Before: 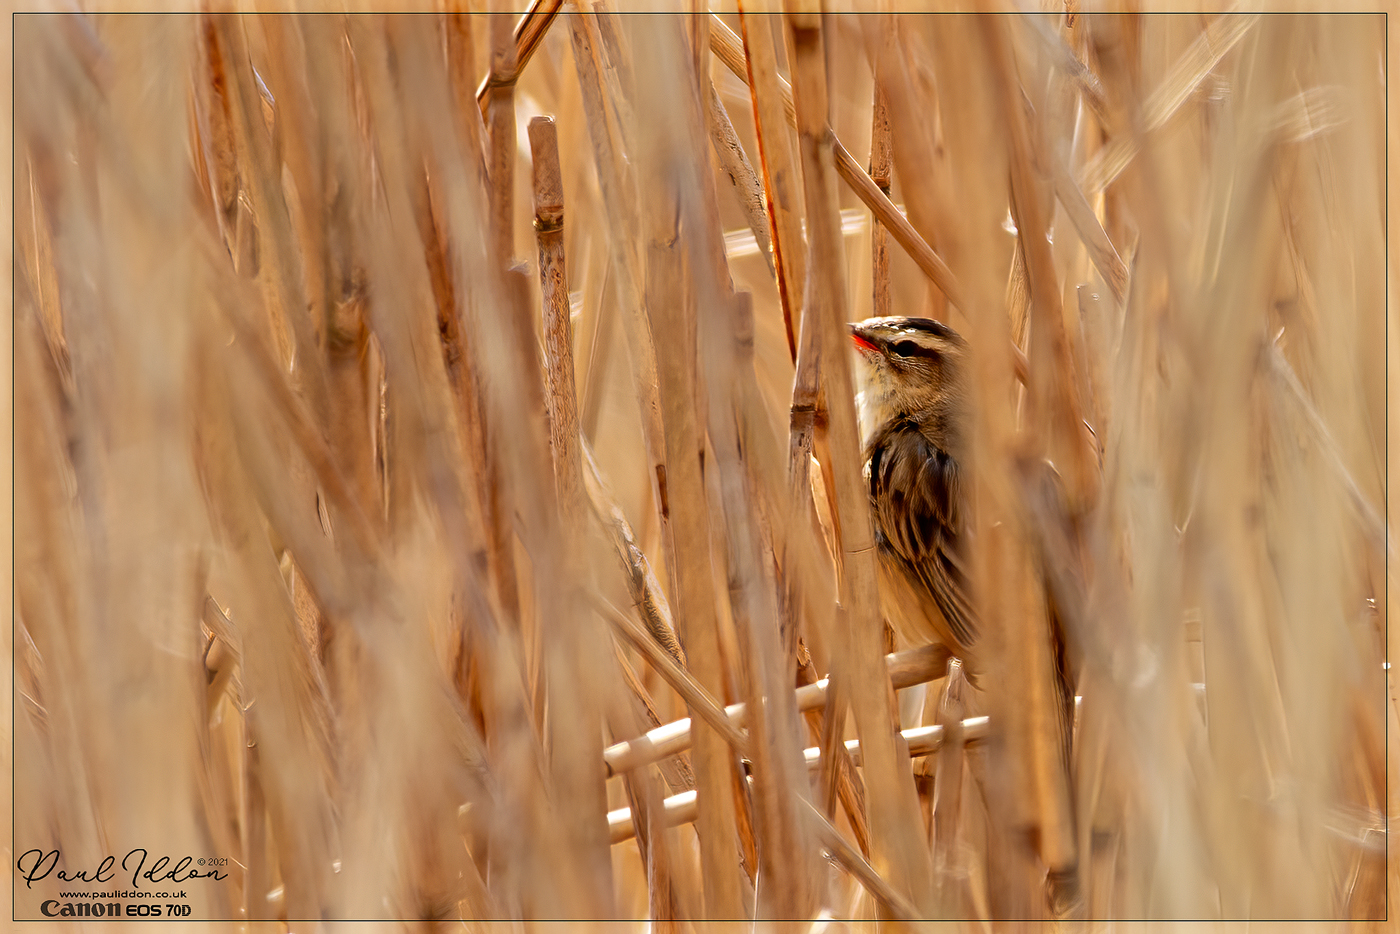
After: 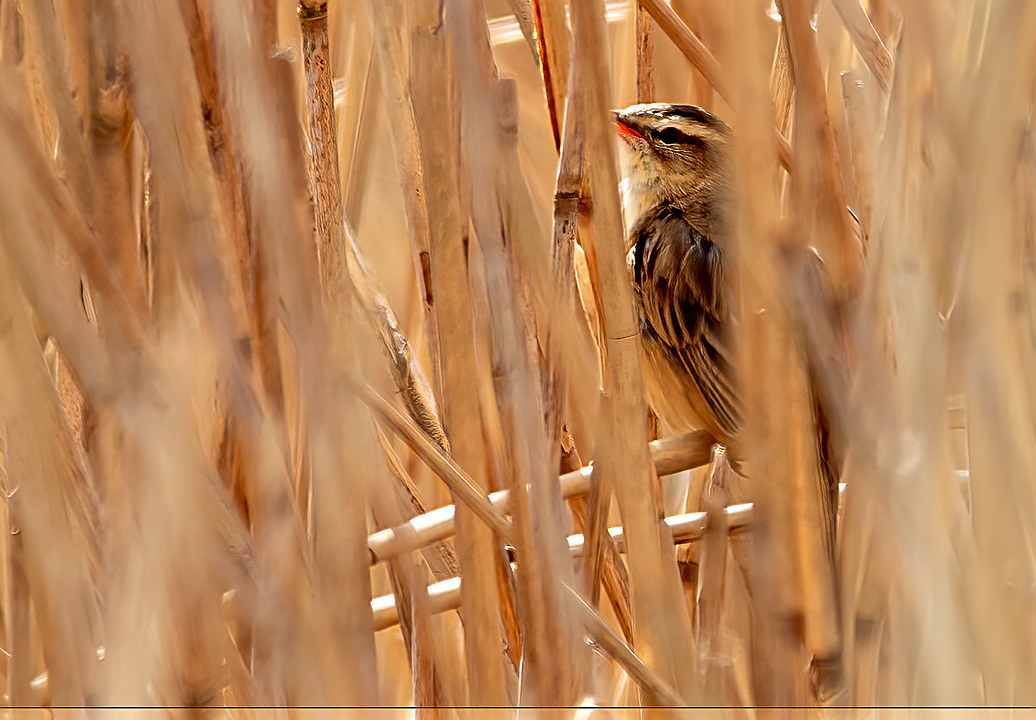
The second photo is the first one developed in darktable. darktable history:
exposure: exposure 0.161 EV, compensate highlight preservation false
white balance: emerald 1
crop: left 16.871%, top 22.857%, right 9.116%
sharpen: on, module defaults
